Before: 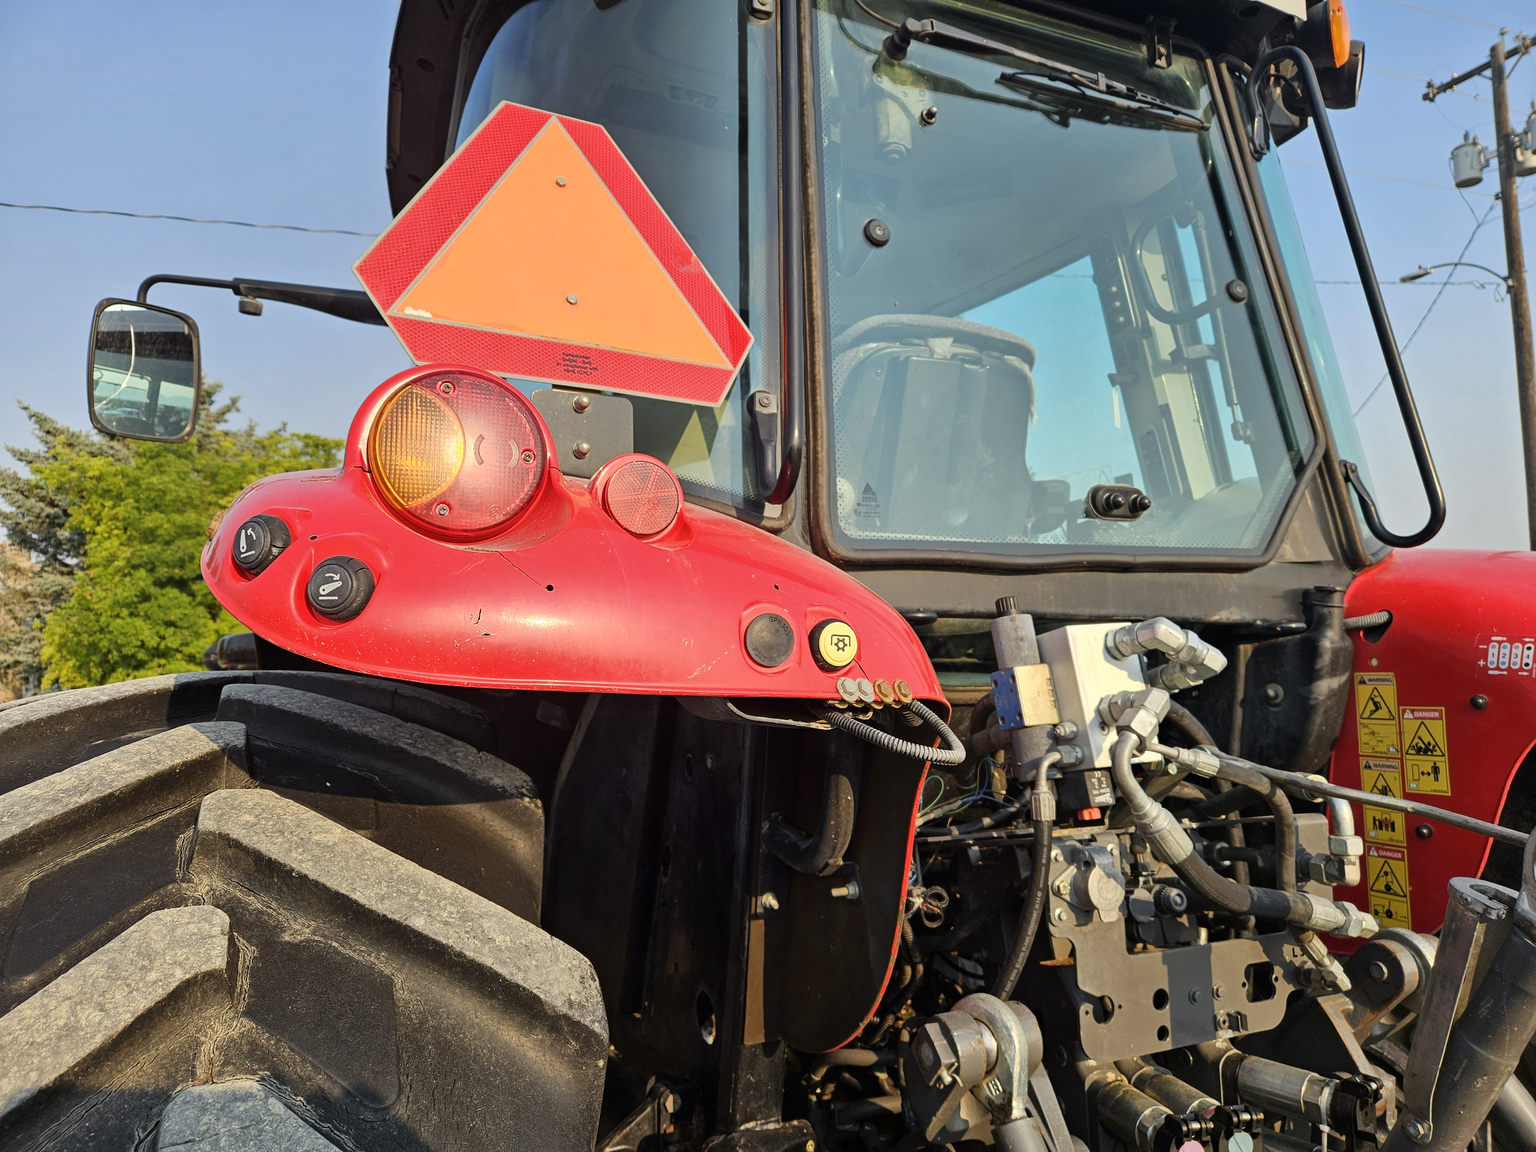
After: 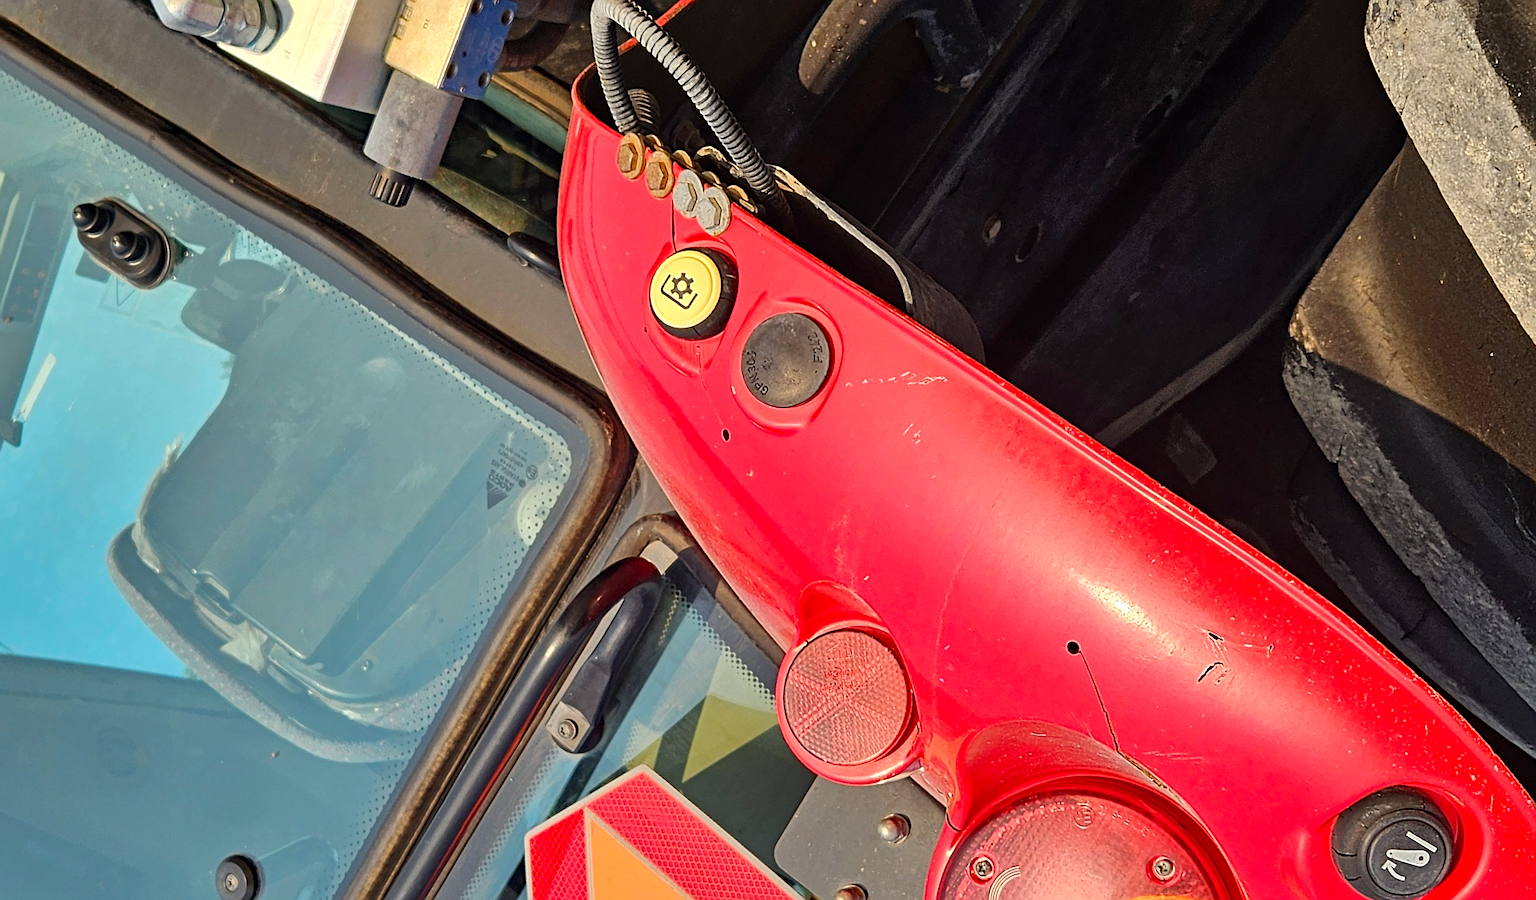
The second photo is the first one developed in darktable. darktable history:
sharpen: on, module defaults
crop and rotate: angle 148.28°, left 9.1%, top 15.56%, right 4.555%, bottom 16.99%
shadows and highlights: shadows 31.64, highlights -32.81, soften with gaussian
haze removal: compatibility mode true, adaptive false
